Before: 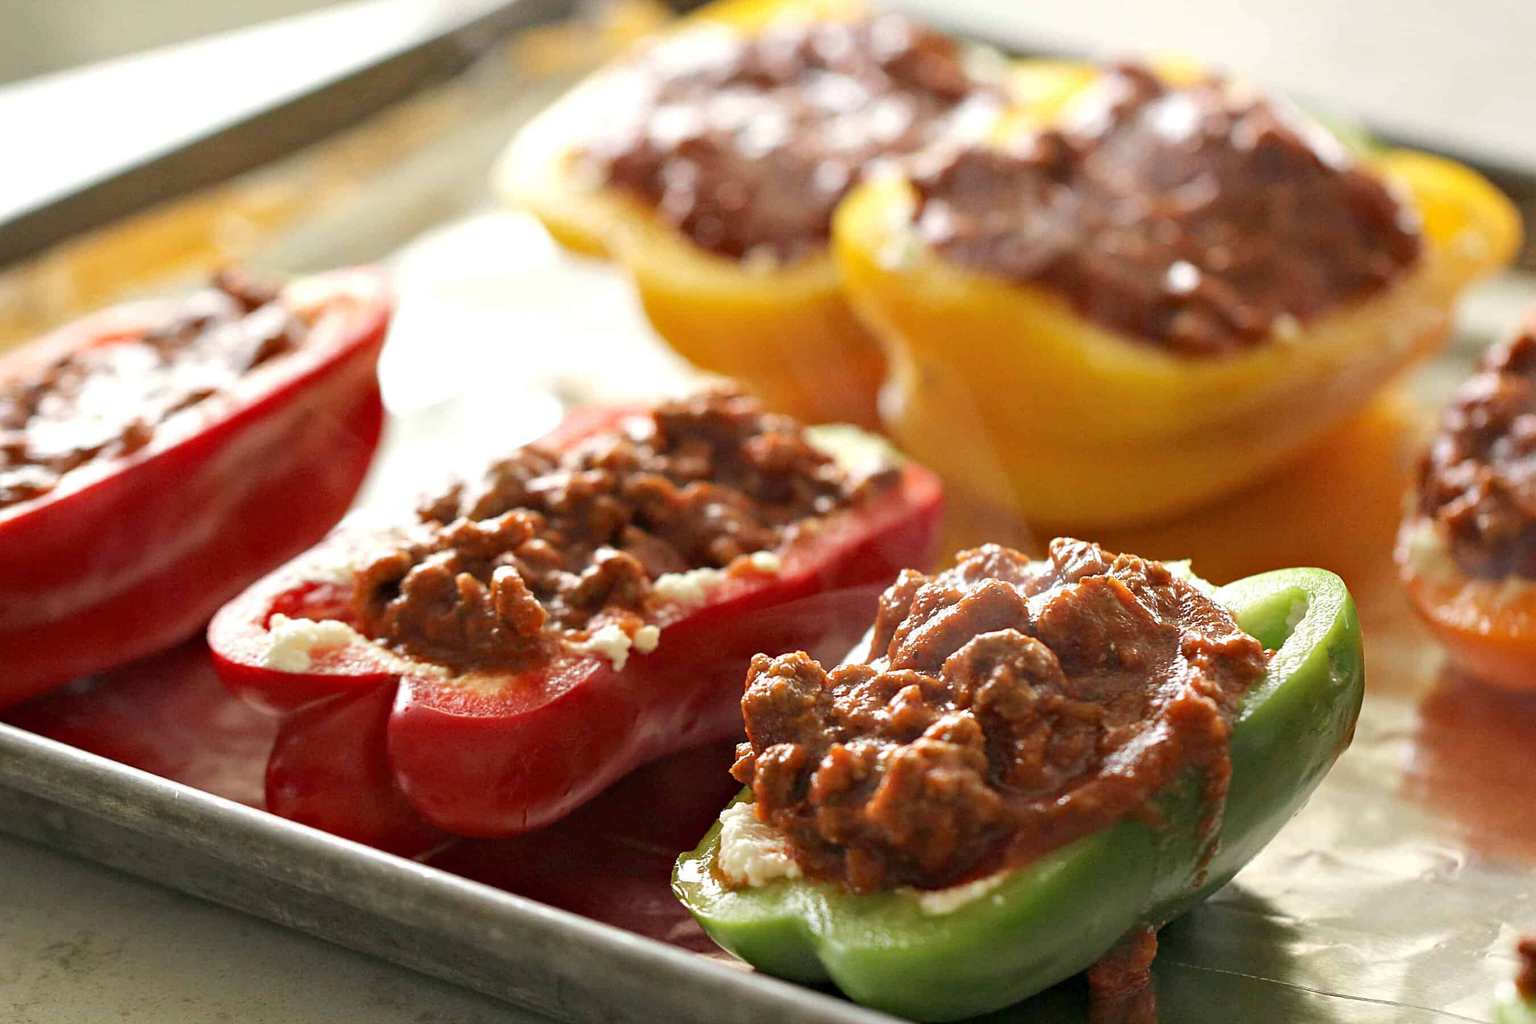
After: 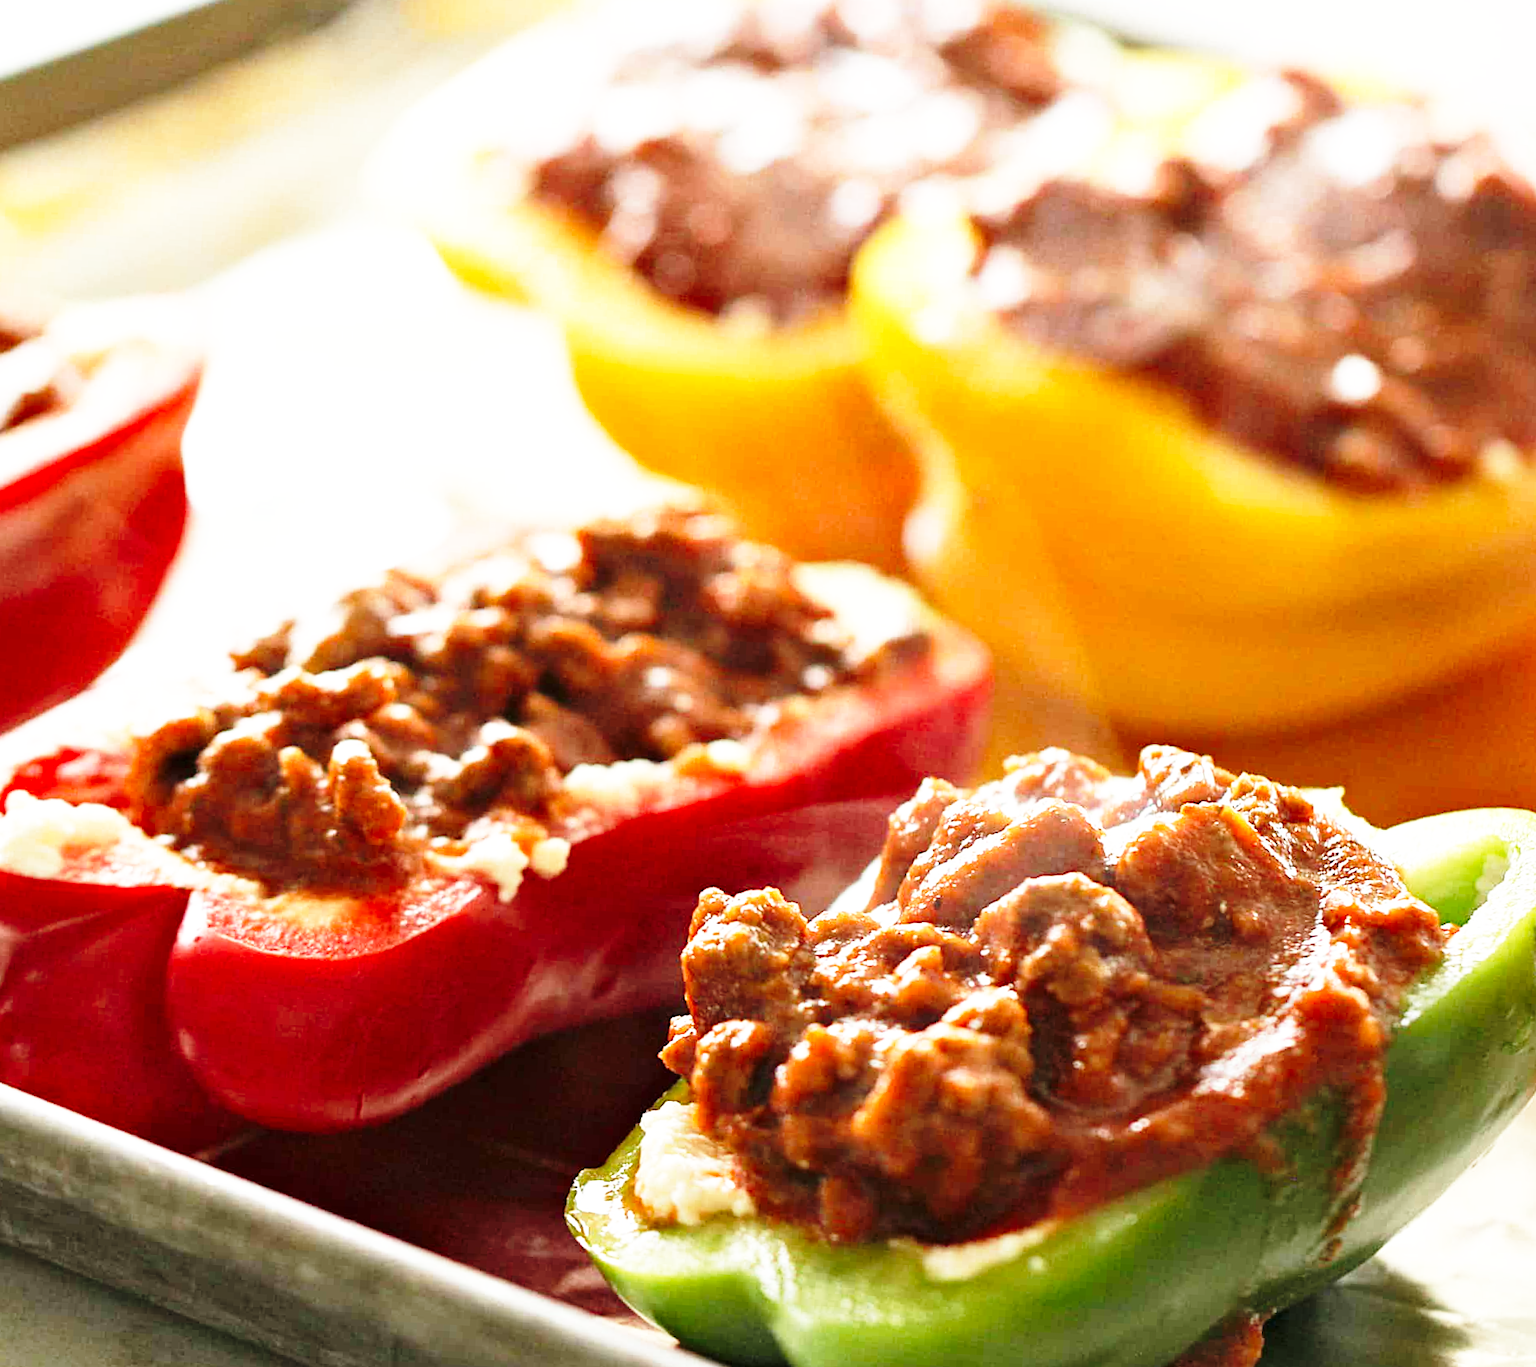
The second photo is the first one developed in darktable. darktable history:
base curve: curves: ch0 [(0, 0) (0.026, 0.03) (0.109, 0.232) (0.351, 0.748) (0.669, 0.968) (1, 1)], preserve colors none
crop and rotate: angle -3.27°, left 14.161%, top 0.045%, right 10.992%, bottom 0.045%
